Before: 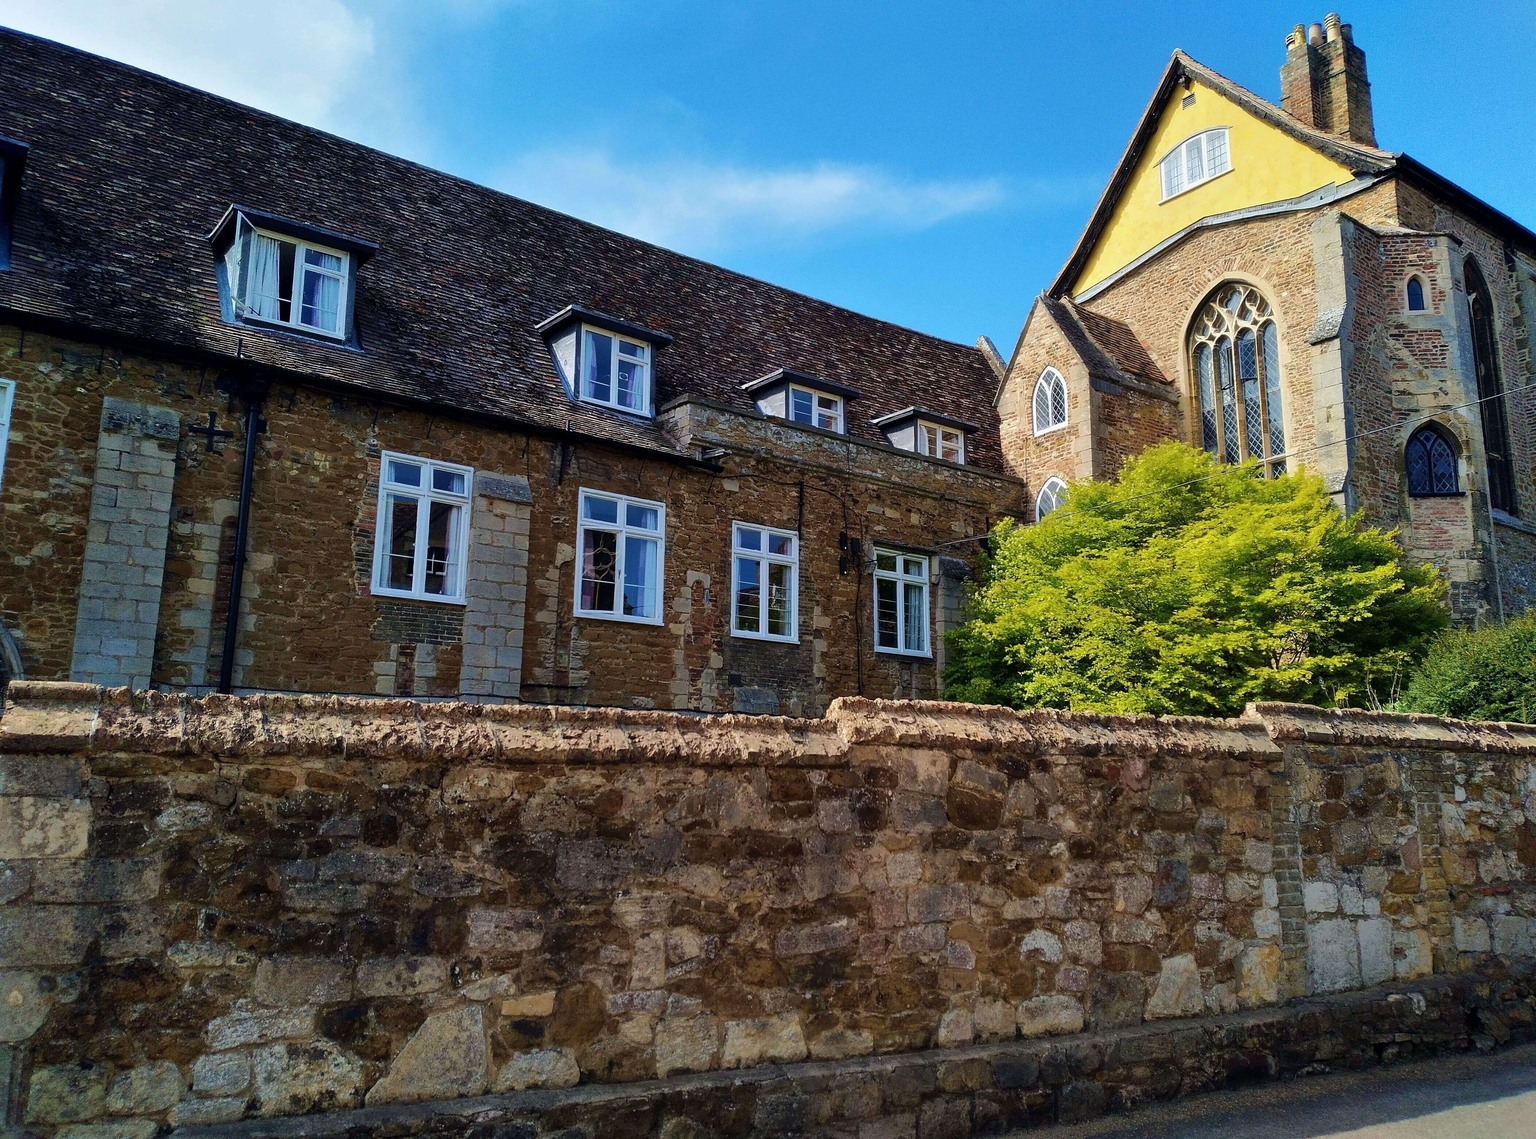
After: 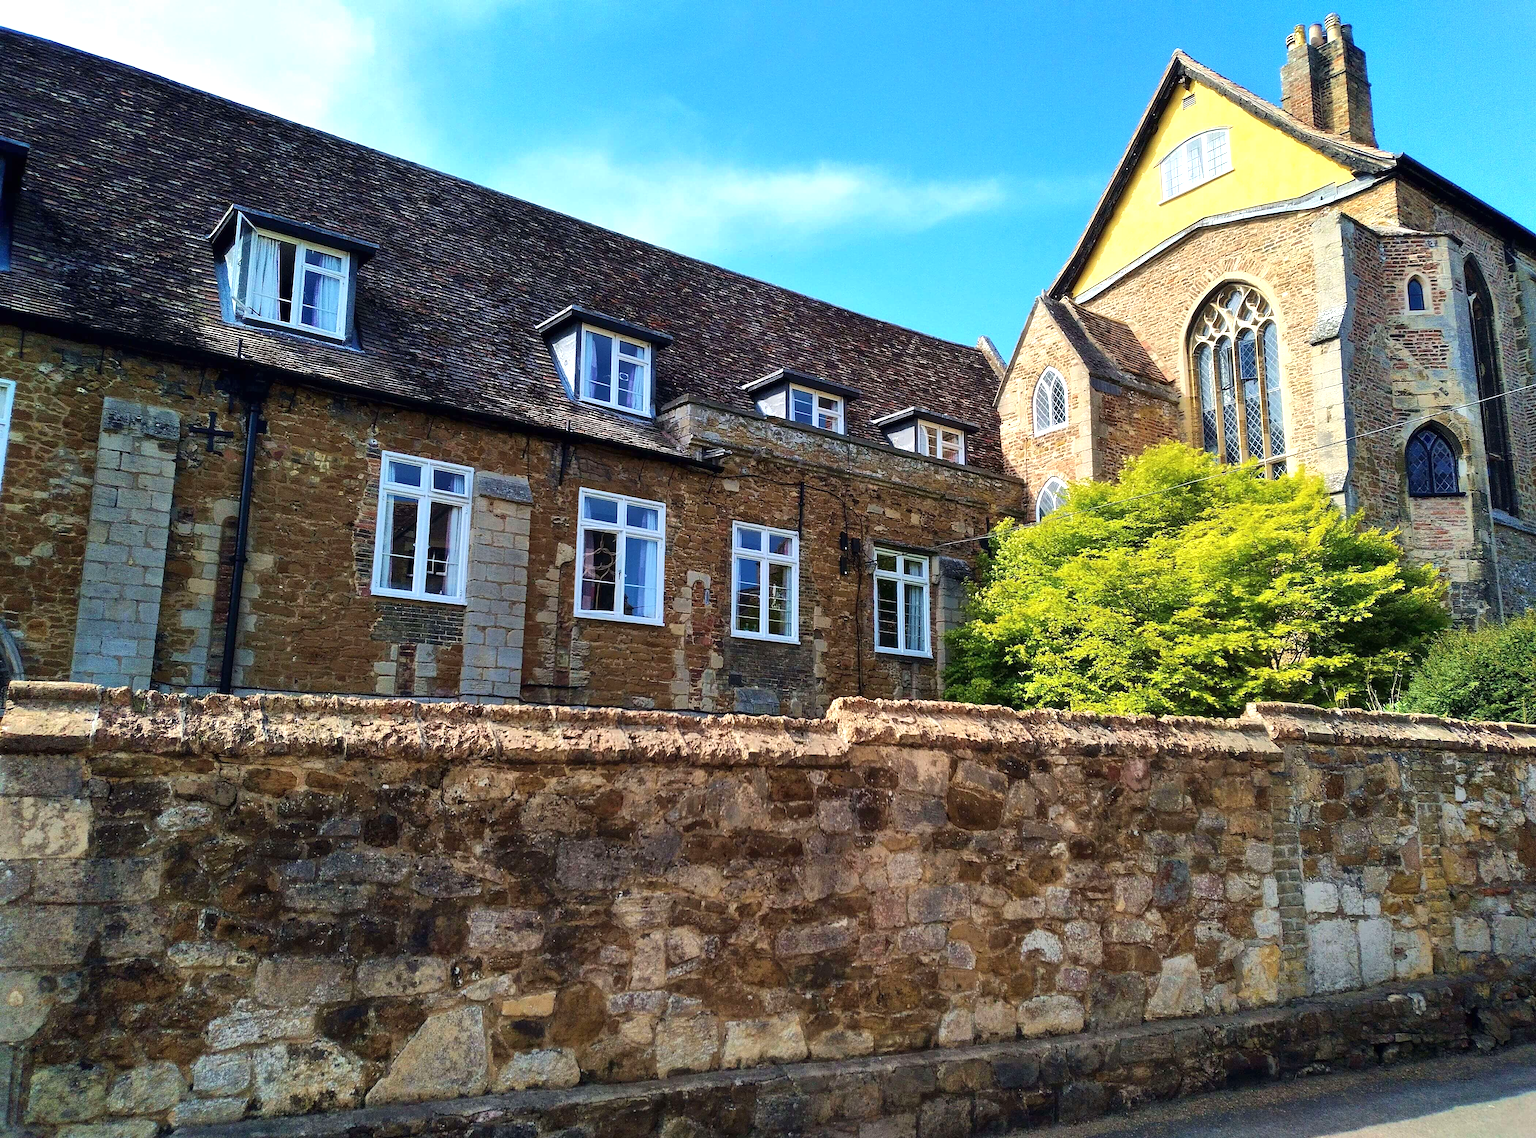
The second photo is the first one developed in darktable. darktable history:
exposure: black level correction 0, exposure 0.69 EV, compensate highlight preservation false
